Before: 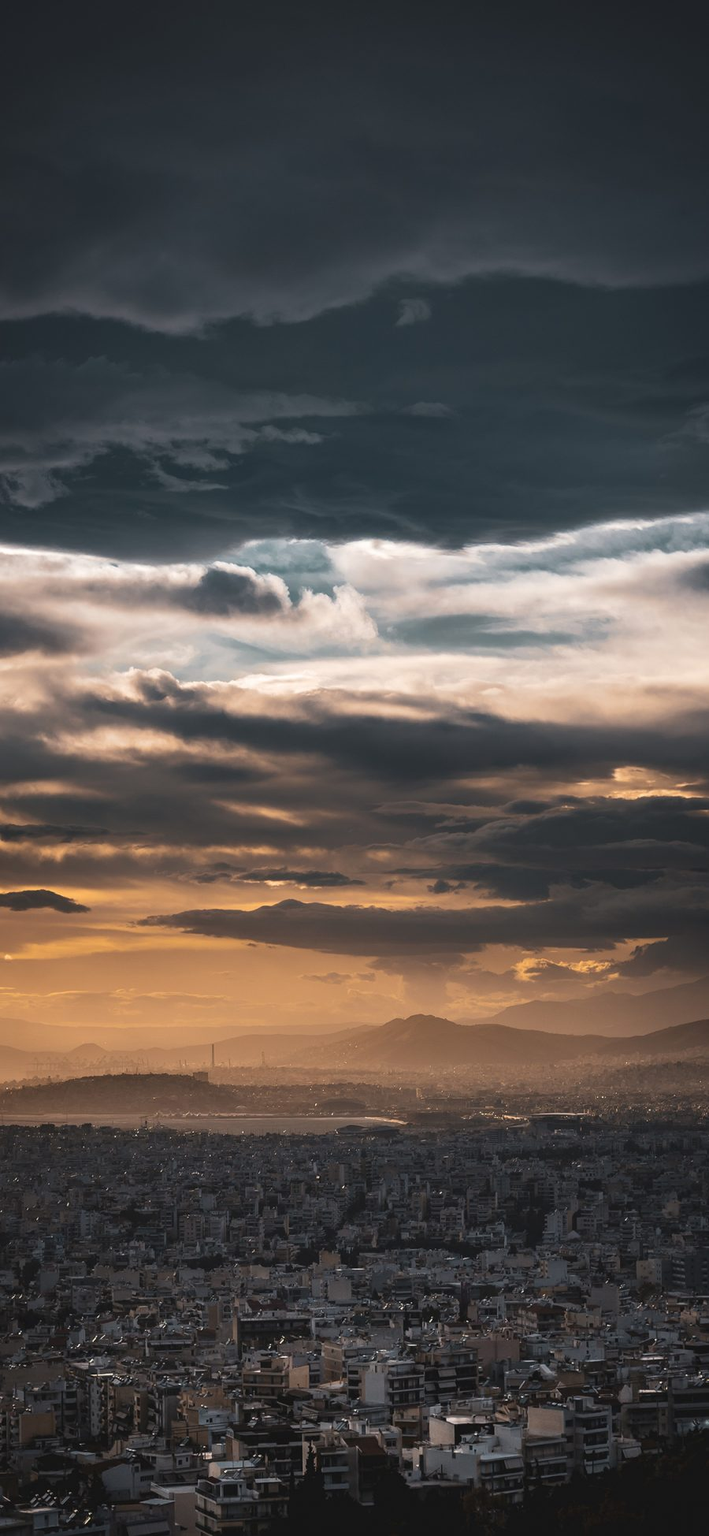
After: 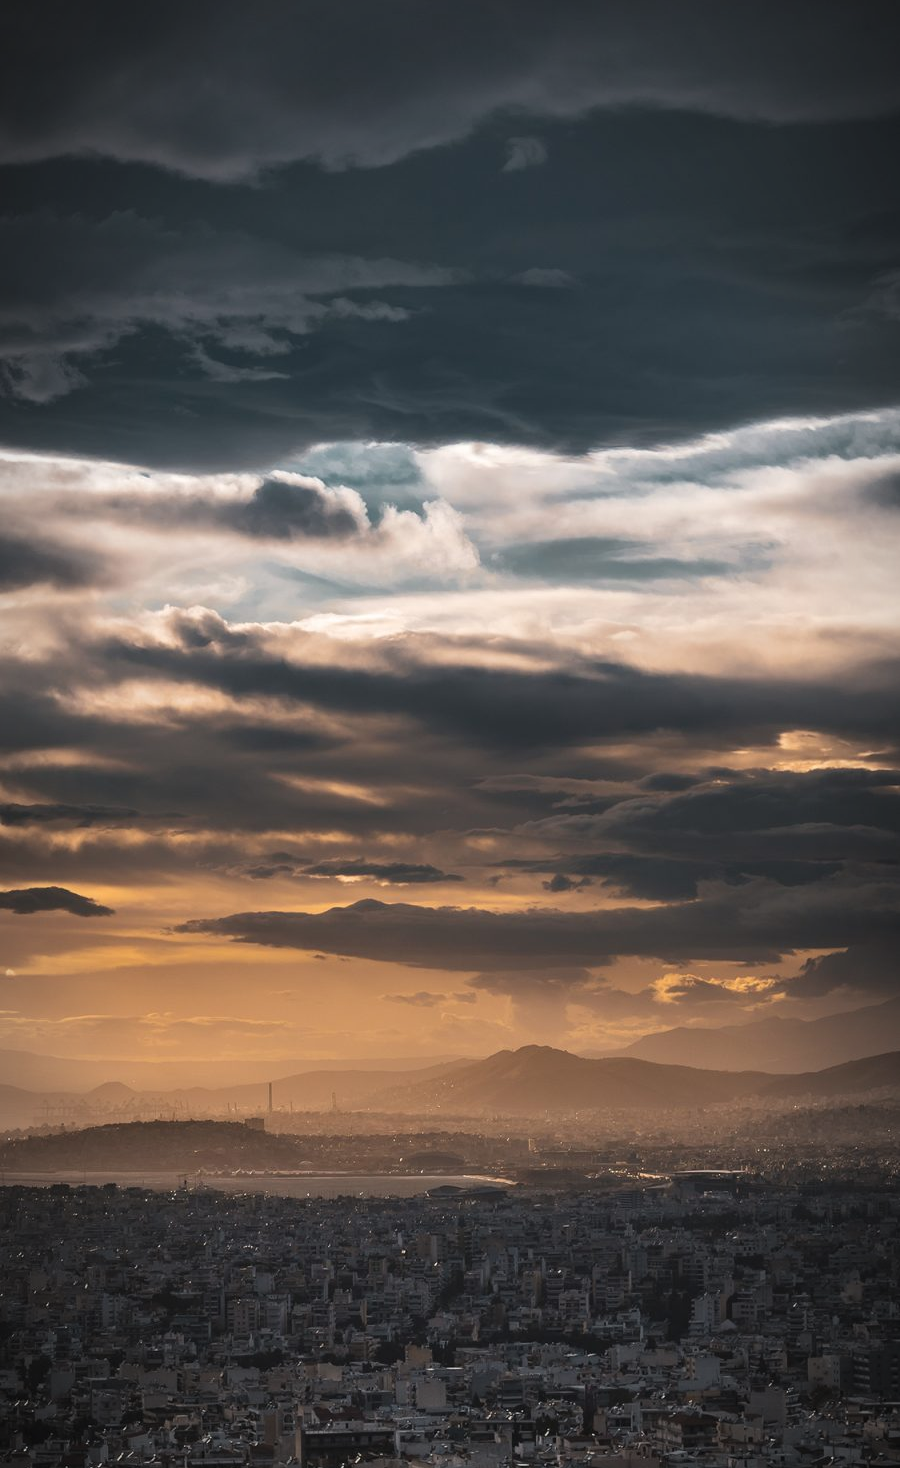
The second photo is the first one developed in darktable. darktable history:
crop and rotate: top 12.444%, bottom 12.21%
vignetting: fall-off radius 59.99%, automatic ratio true, unbound false
